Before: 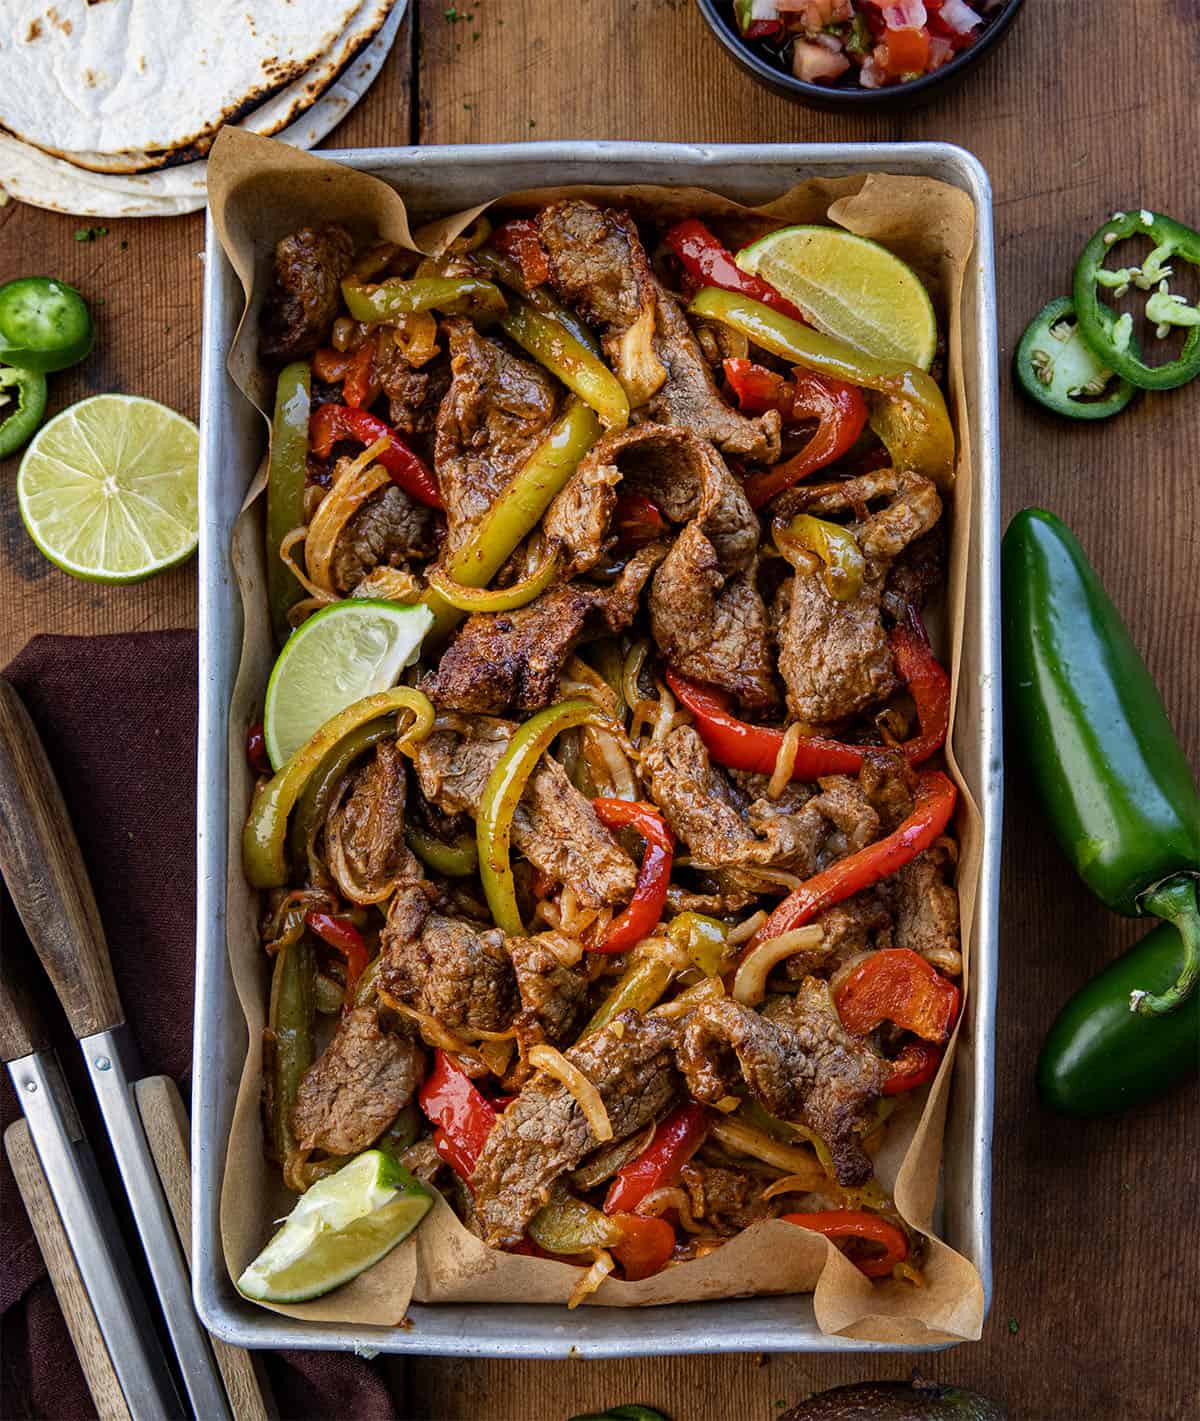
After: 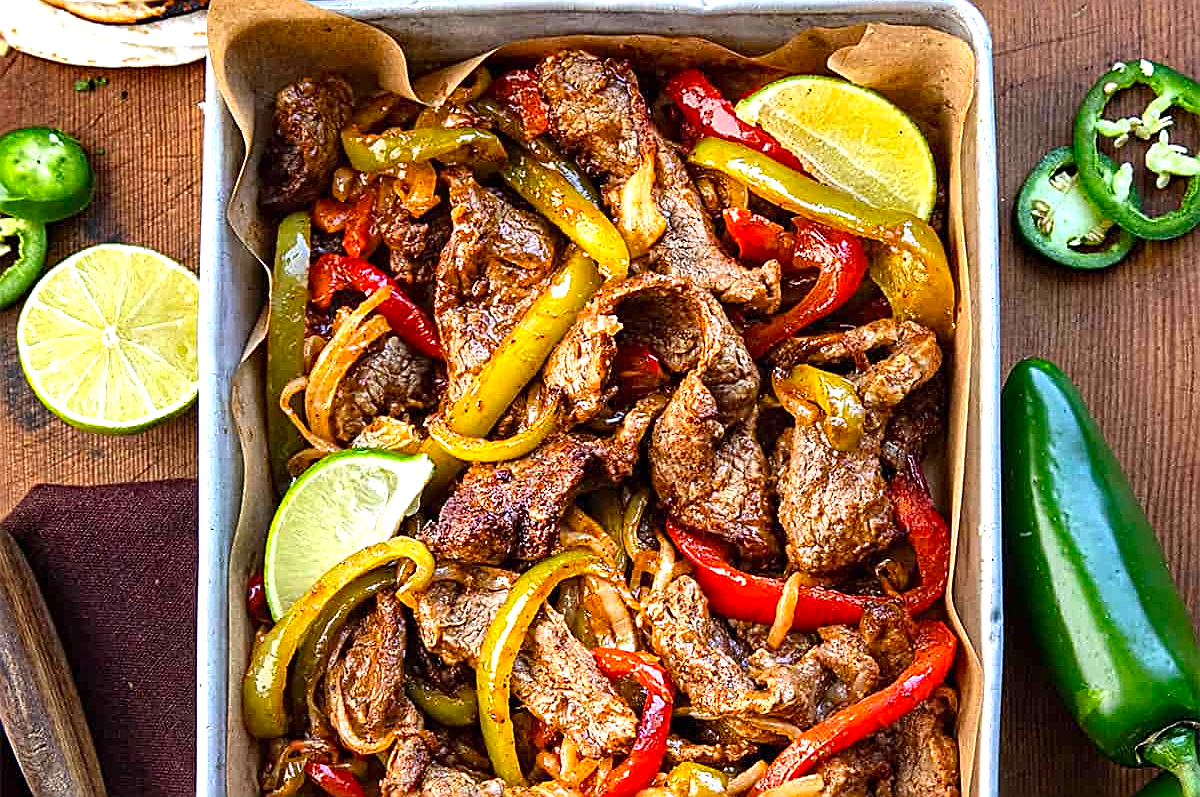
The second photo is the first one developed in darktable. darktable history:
contrast brightness saturation: contrast 0.05
crop and rotate: top 10.605%, bottom 33.274%
exposure: exposure 0.95 EV, compensate highlight preservation false
sharpen: amount 0.901
